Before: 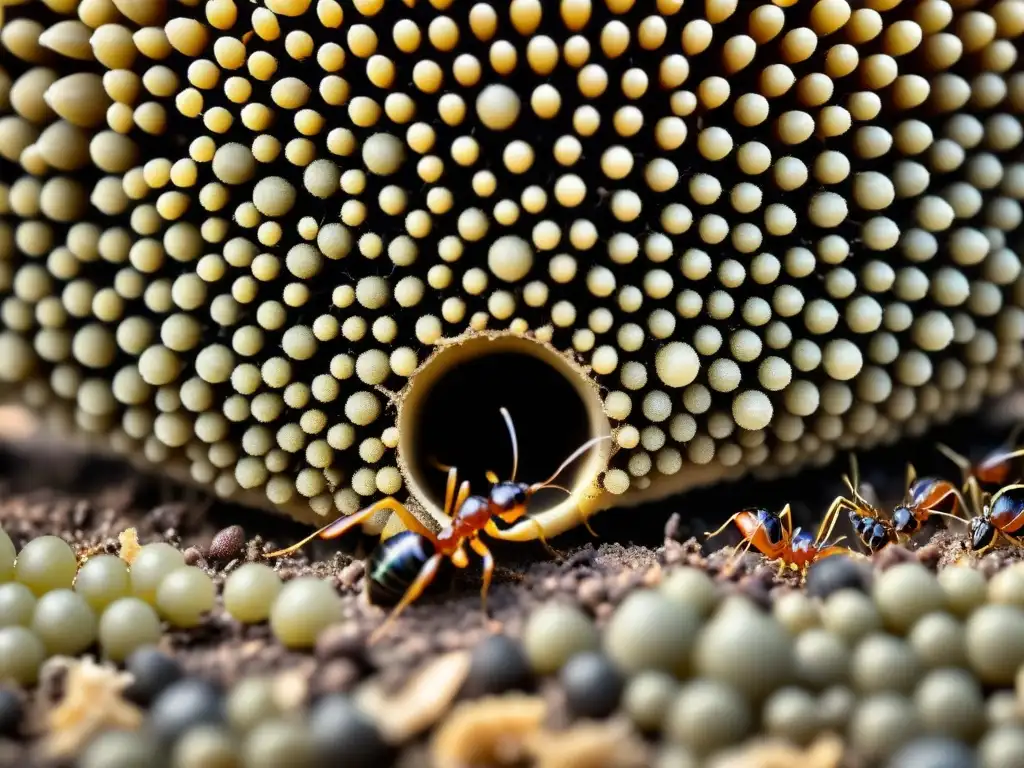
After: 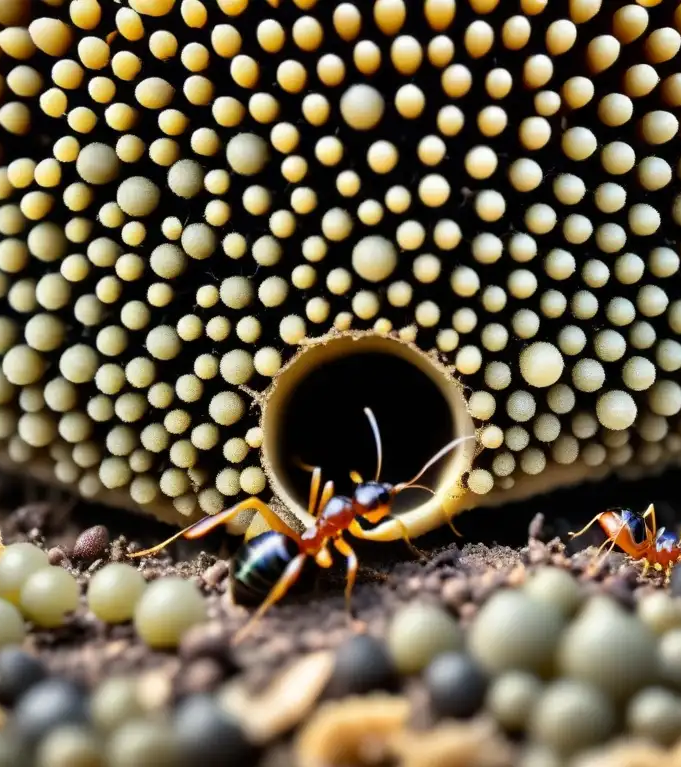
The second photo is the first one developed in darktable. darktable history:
crop and rotate: left 13.372%, right 20.028%
